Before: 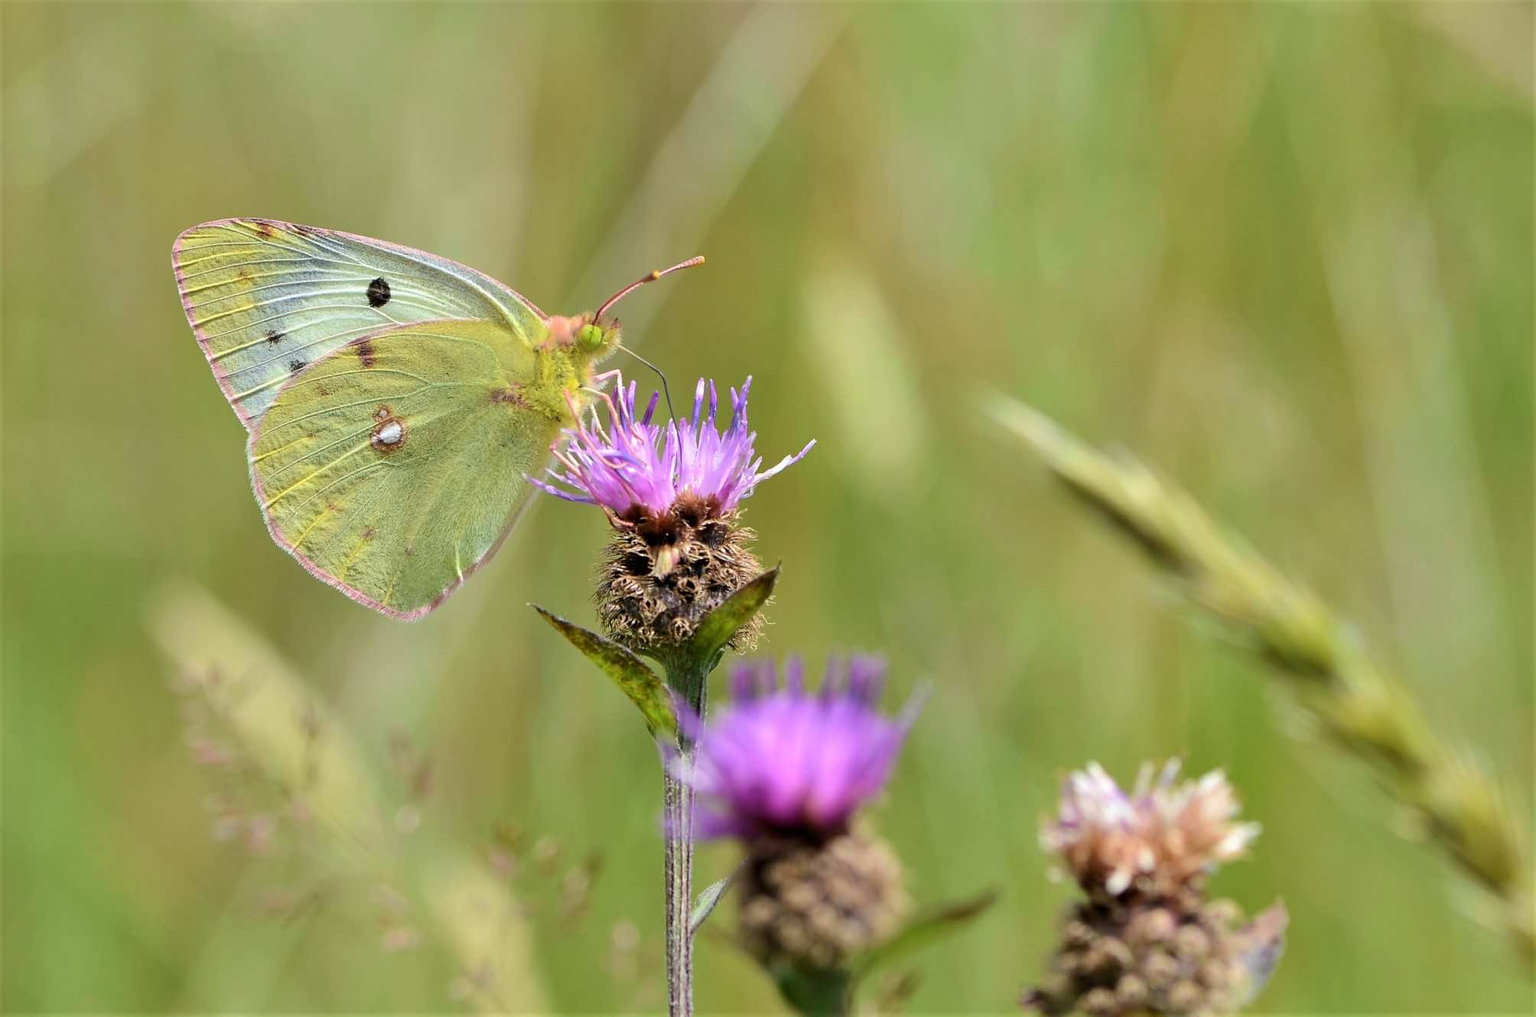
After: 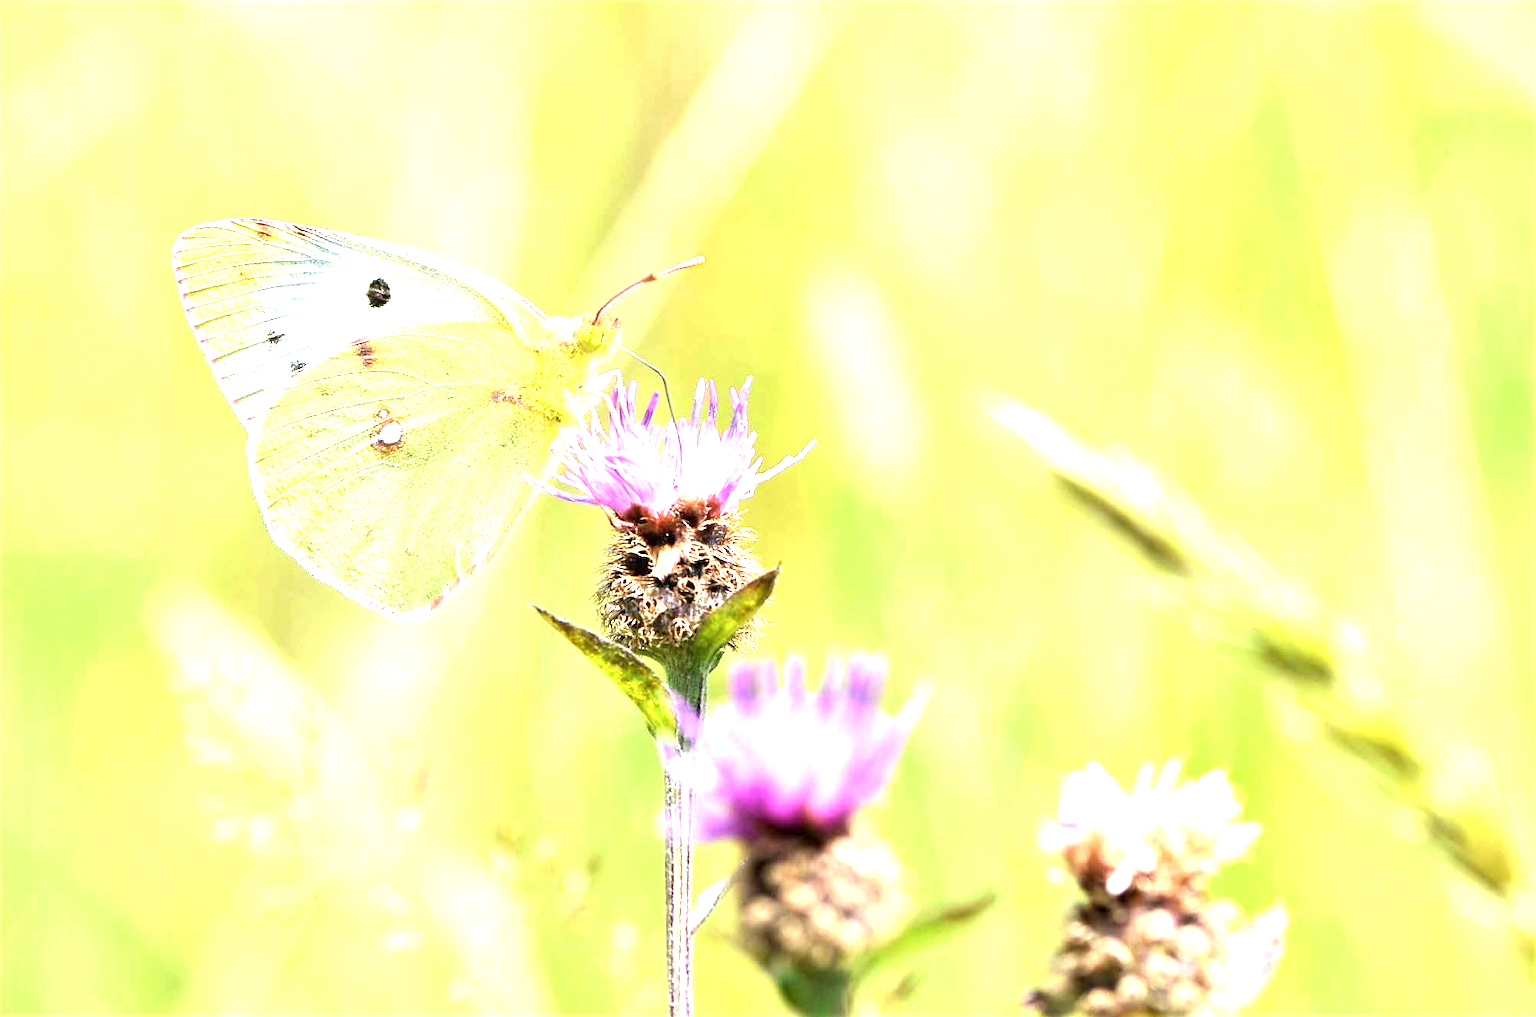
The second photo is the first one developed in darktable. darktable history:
exposure: exposure 2.031 EV, compensate exposure bias true, compensate highlight preservation false
